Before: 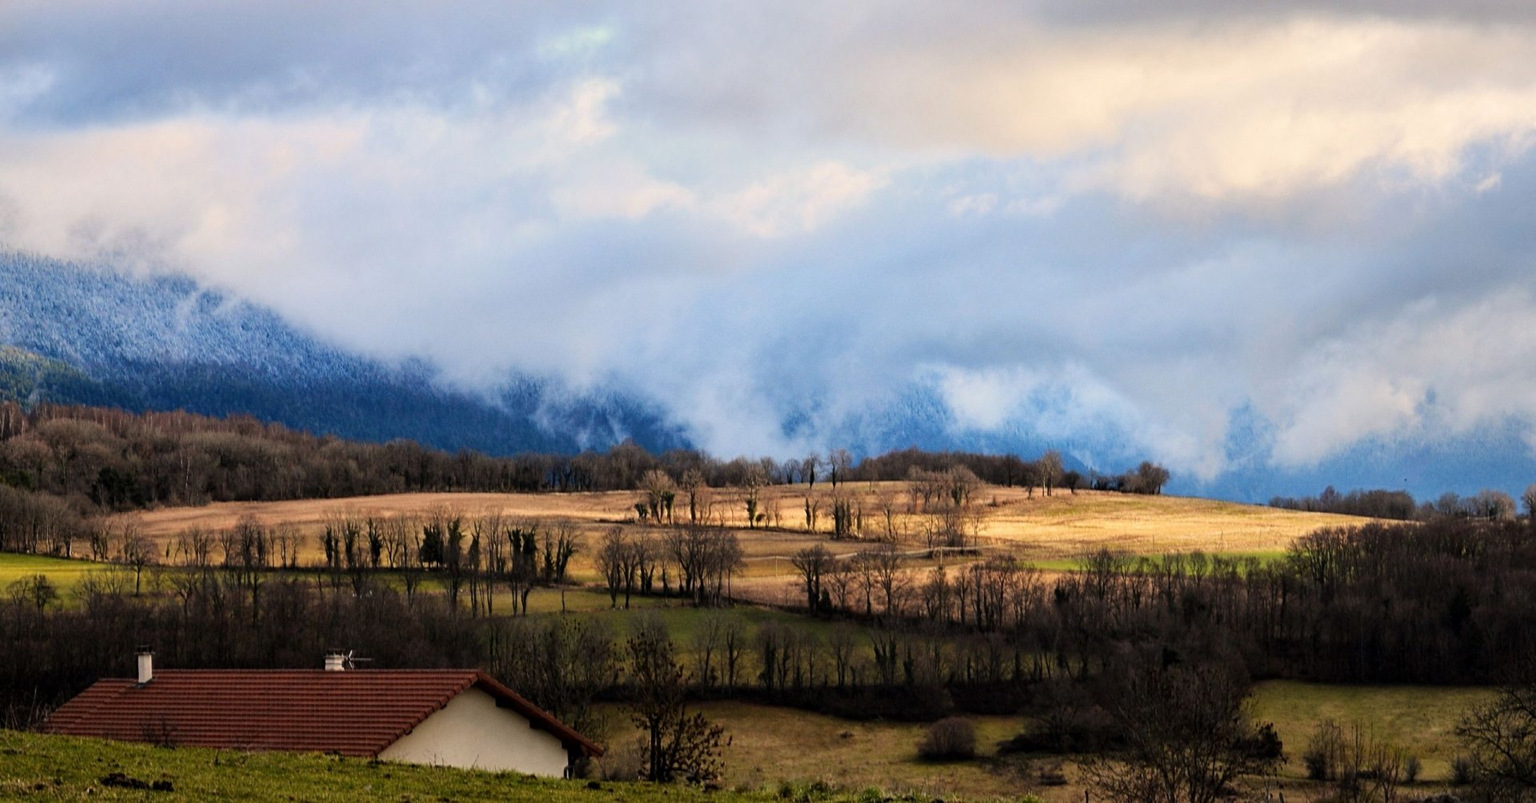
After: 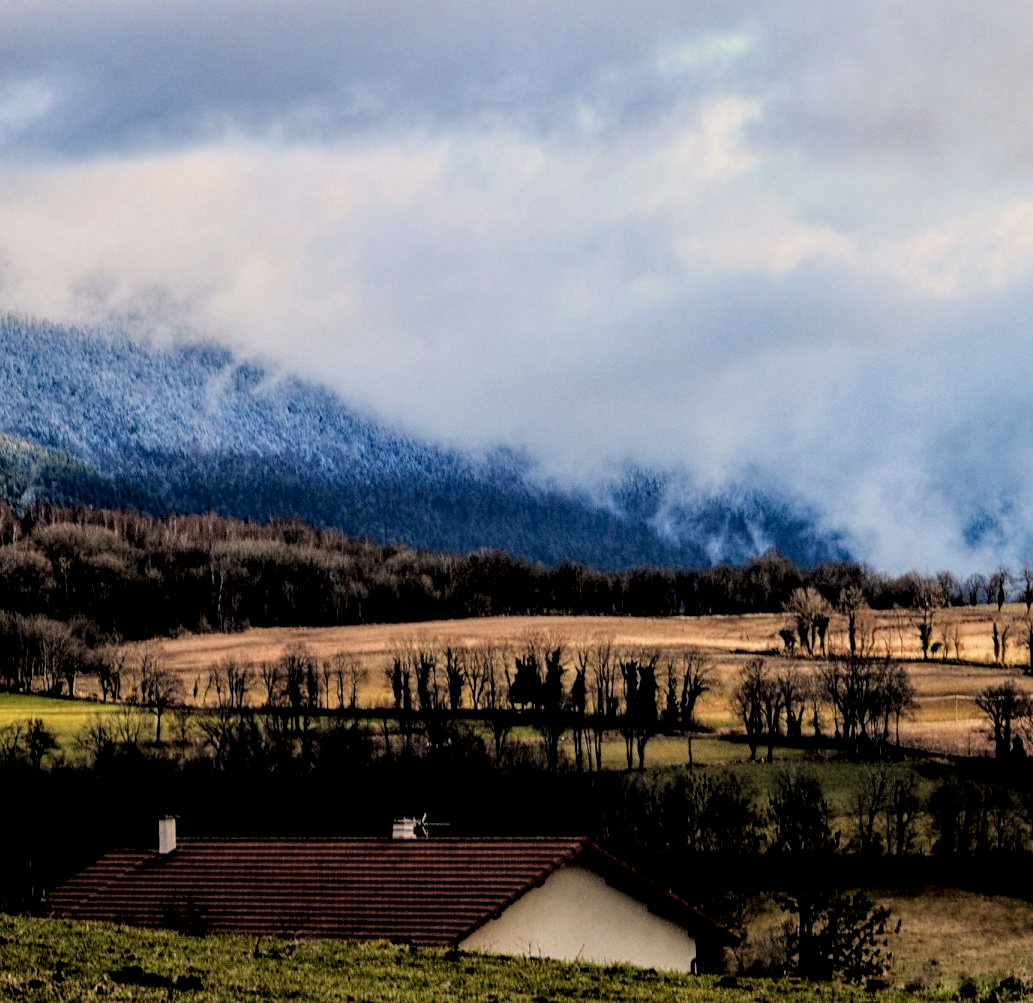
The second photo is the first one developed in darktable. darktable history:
crop: left 0.778%, right 45.415%, bottom 0.088%
filmic rgb: black relative exposure -3.86 EV, white relative exposure 3.48 EV, threshold 2.94 EV, hardness 2.61, contrast 1.104, enable highlight reconstruction true
local contrast: highlights 23%, detail 150%
